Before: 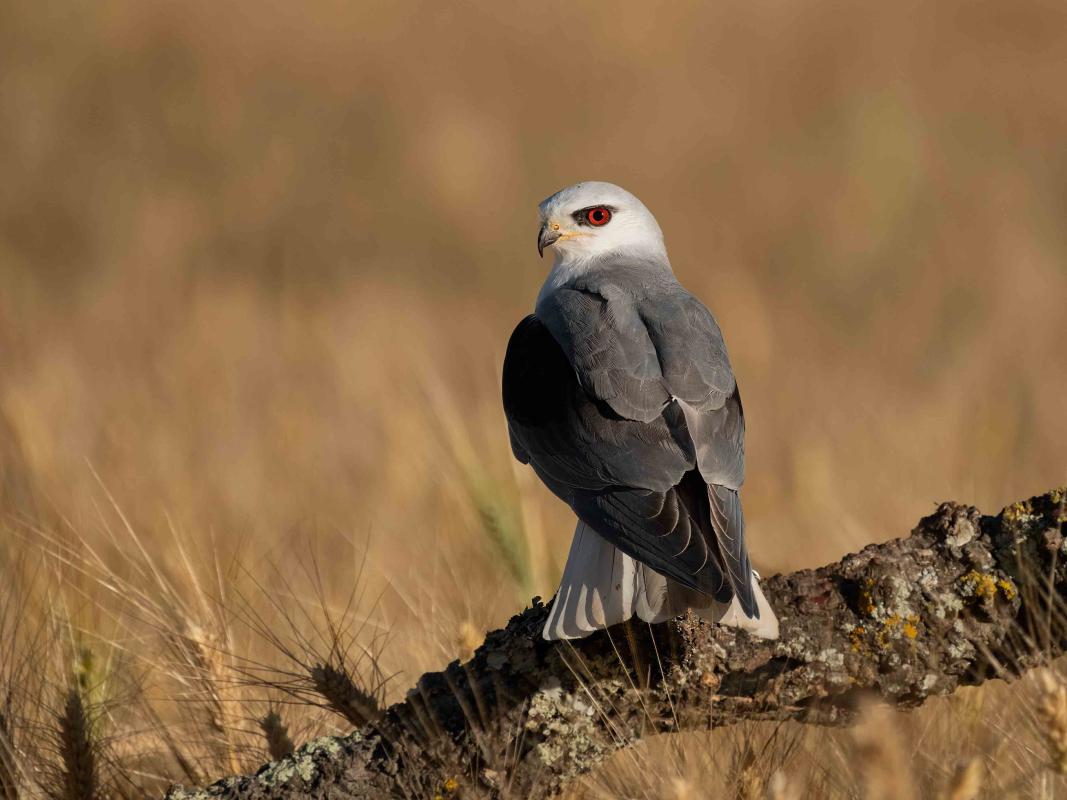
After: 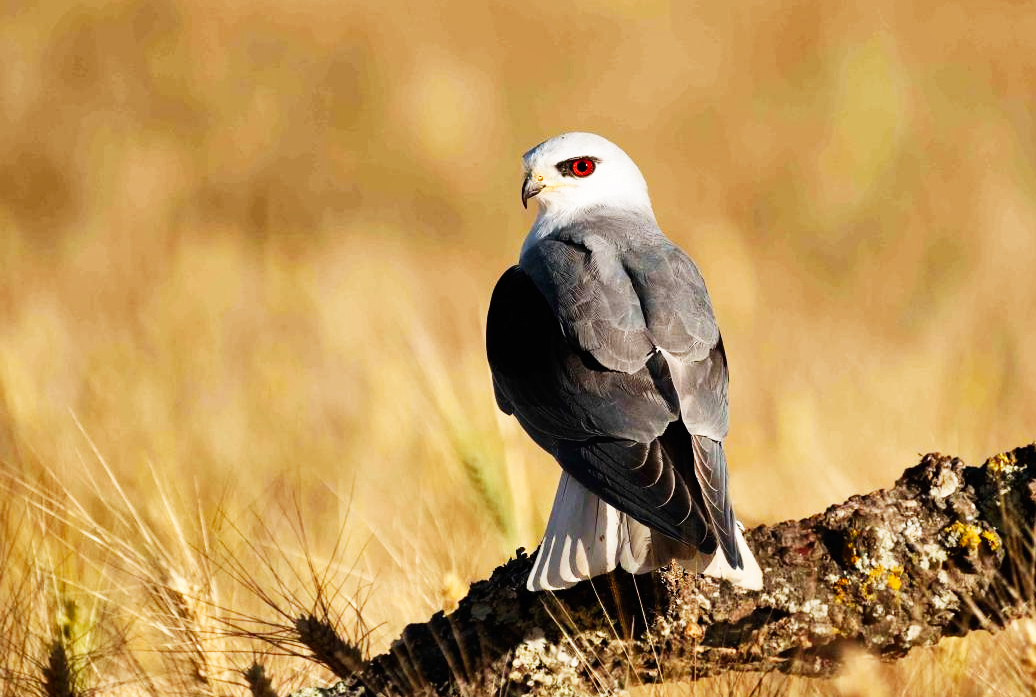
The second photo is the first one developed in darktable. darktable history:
base curve: curves: ch0 [(0, 0) (0.007, 0.004) (0.027, 0.03) (0.046, 0.07) (0.207, 0.54) (0.442, 0.872) (0.673, 0.972) (1, 1)], preserve colors none
crop: left 1.507%, top 6.147%, right 1.379%, bottom 6.637%
shadows and highlights: soften with gaussian
